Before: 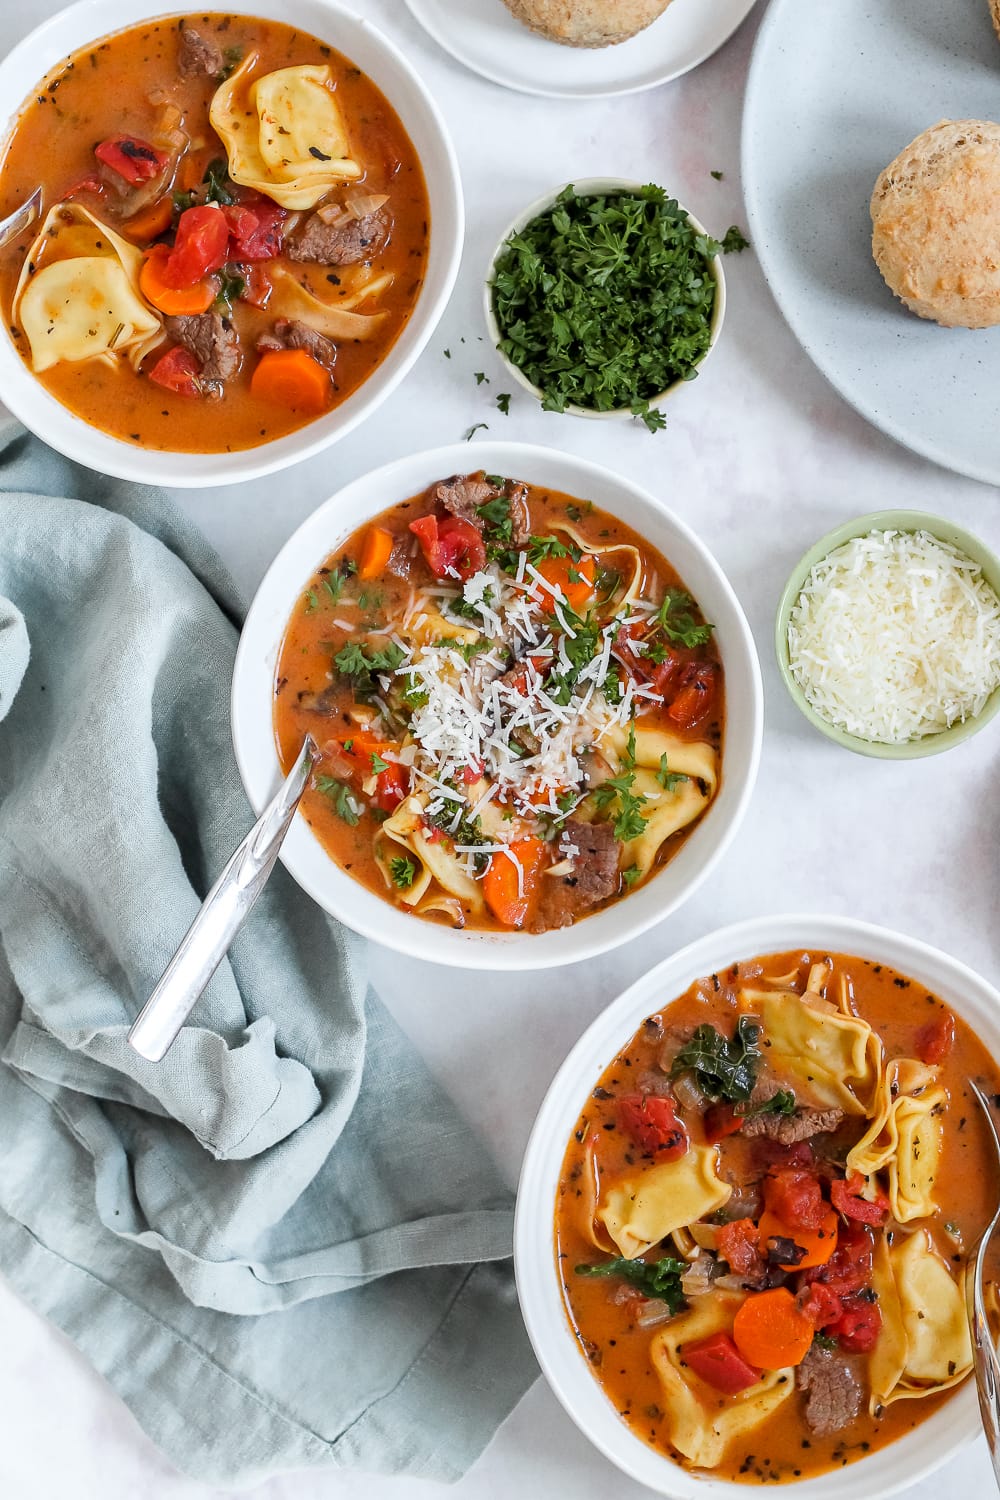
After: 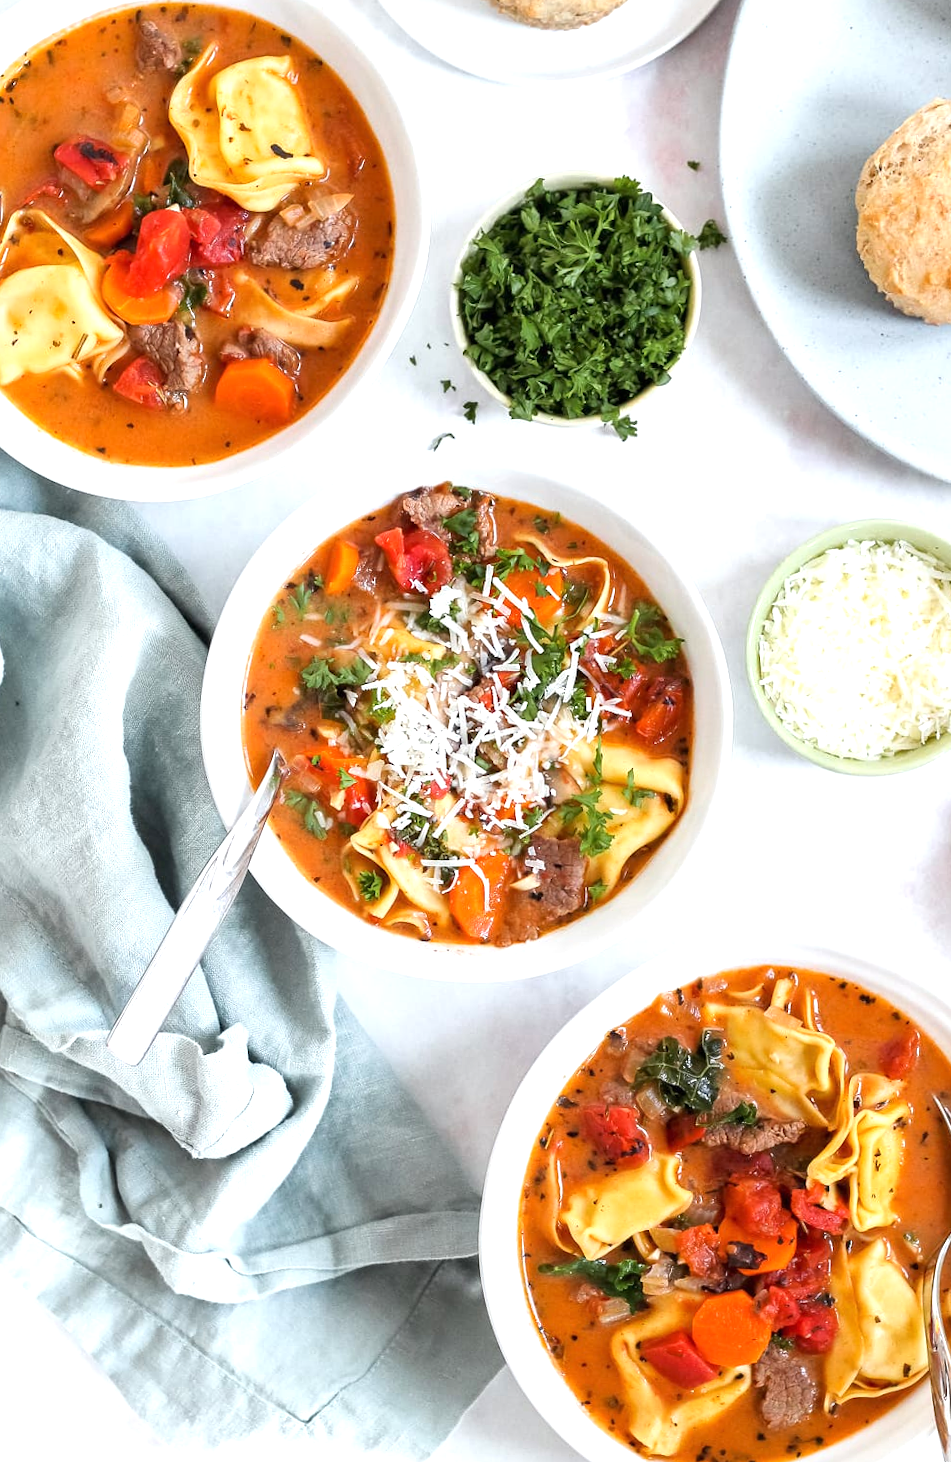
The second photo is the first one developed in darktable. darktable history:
exposure: black level correction 0, exposure 0.7 EV, compensate exposure bias true, compensate highlight preservation false
rotate and perspective: rotation 0.074°, lens shift (vertical) 0.096, lens shift (horizontal) -0.041, crop left 0.043, crop right 0.952, crop top 0.024, crop bottom 0.979
